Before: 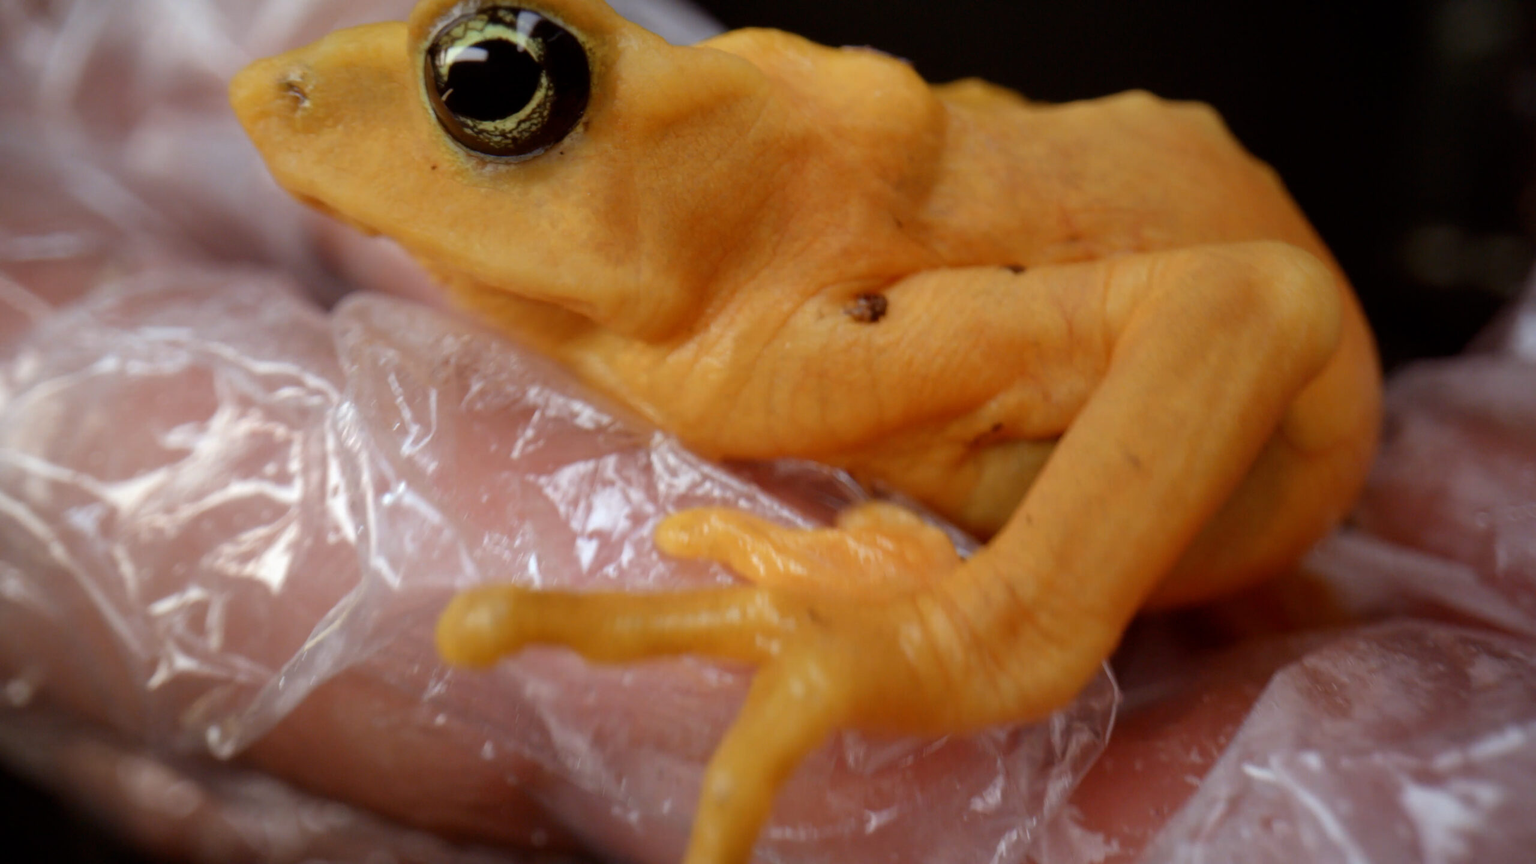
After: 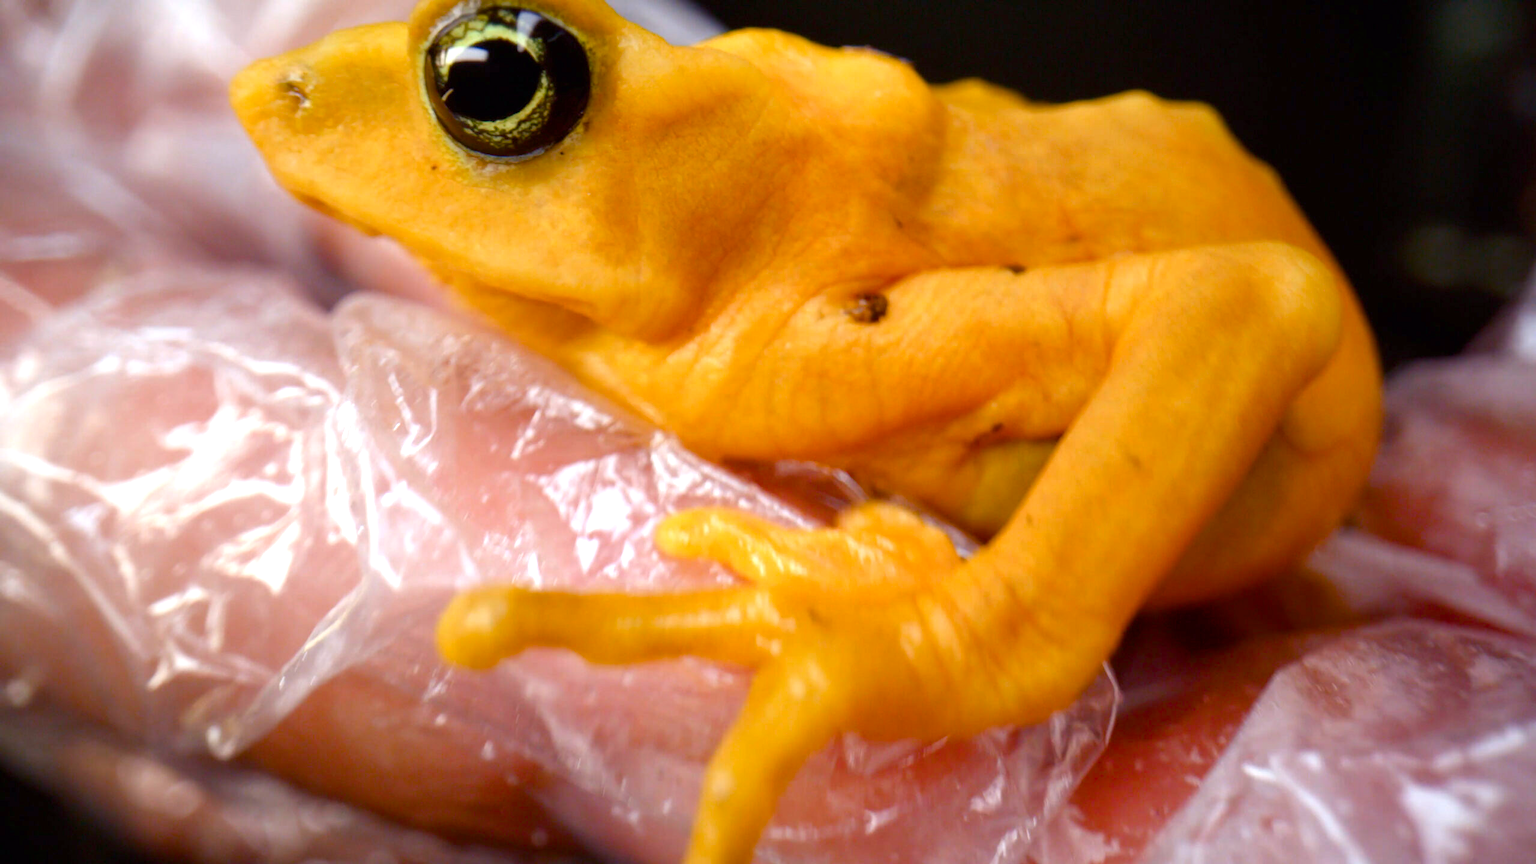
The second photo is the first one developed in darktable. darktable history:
color balance rgb: shadows lift › chroma 7.14%, shadows lift › hue 246.11°, highlights gain › luminance 14.605%, linear chroma grading › global chroma 5.515%, perceptual saturation grading › global saturation 20%, perceptual saturation grading › highlights -14.364%, perceptual saturation grading › shadows 50.258%
exposure: black level correction 0, exposure 0.701 EV, compensate exposure bias true, compensate highlight preservation false
